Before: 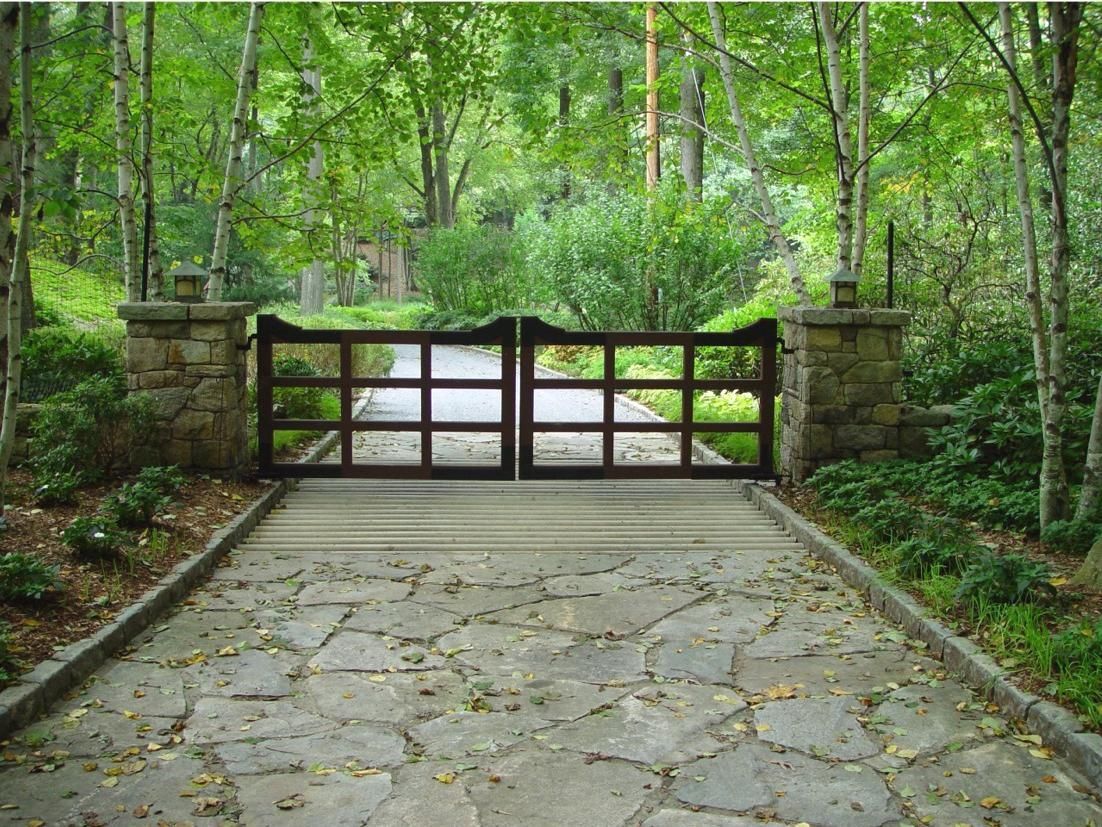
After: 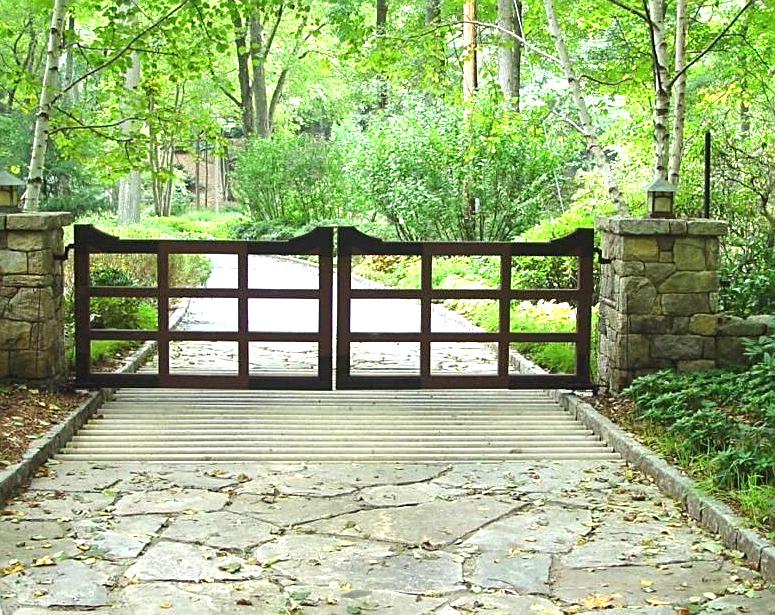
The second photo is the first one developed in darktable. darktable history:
exposure: black level correction 0, exposure 1 EV, compensate highlight preservation false
sharpen: on, module defaults
crop and rotate: left 16.665%, top 10.969%, right 12.956%, bottom 14.633%
